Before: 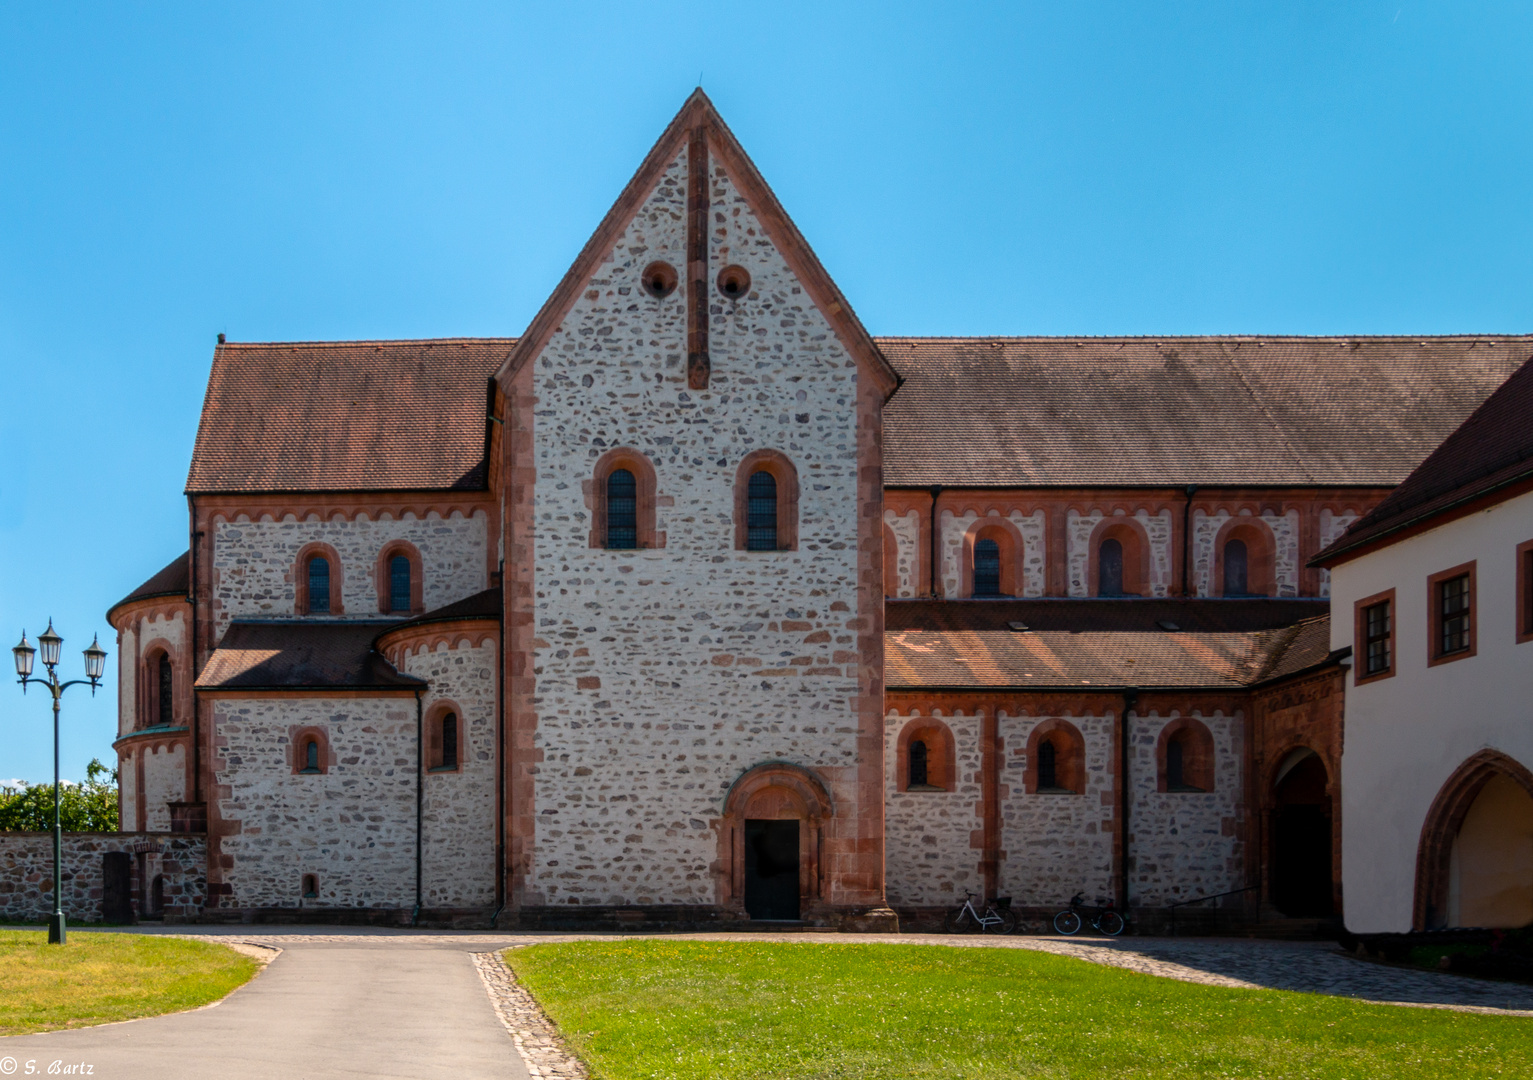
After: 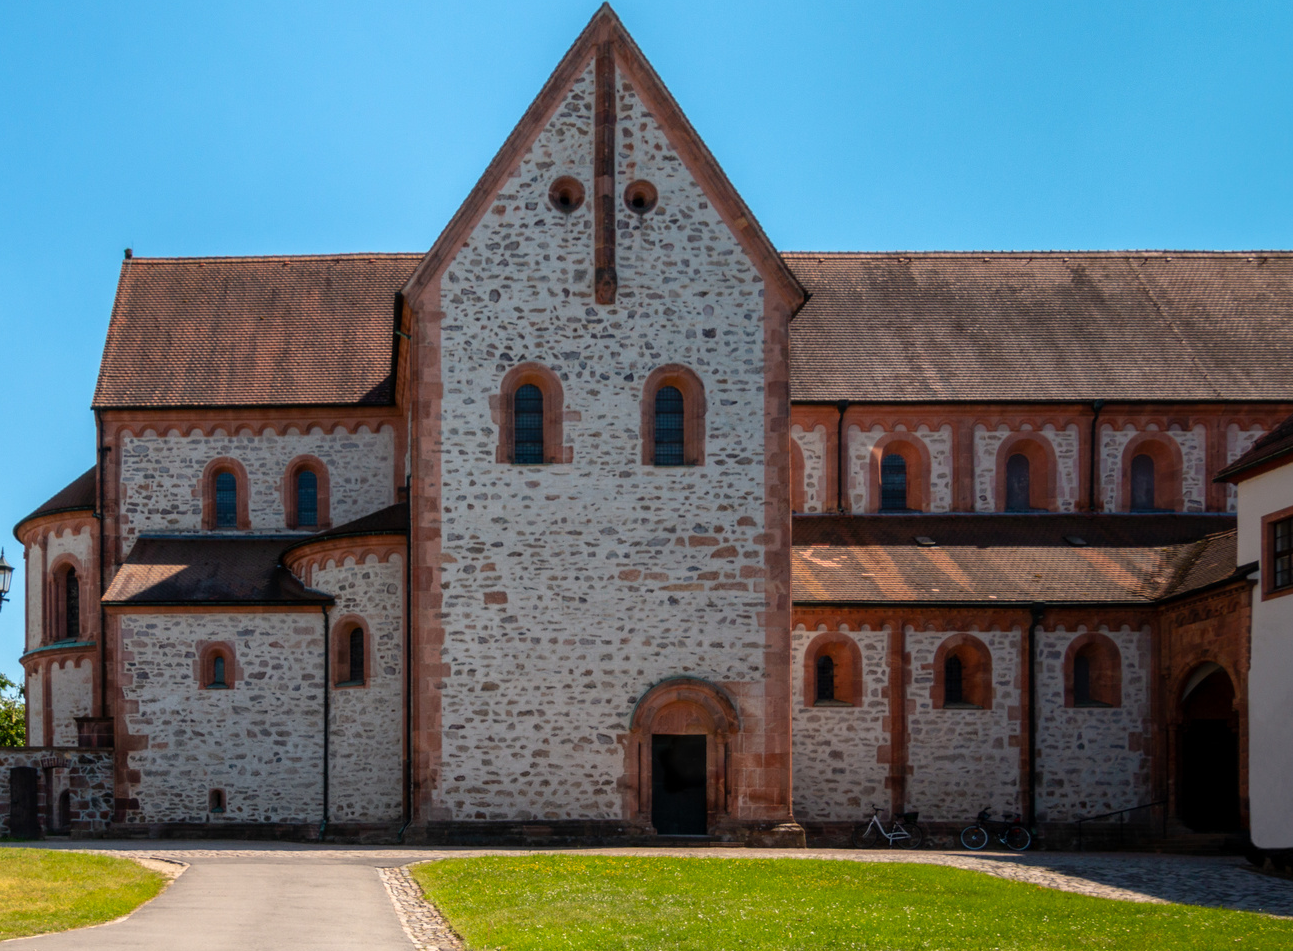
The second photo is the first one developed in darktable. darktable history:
crop: left 6.092%, top 7.938%, right 9.539%, bottom 3.958%
